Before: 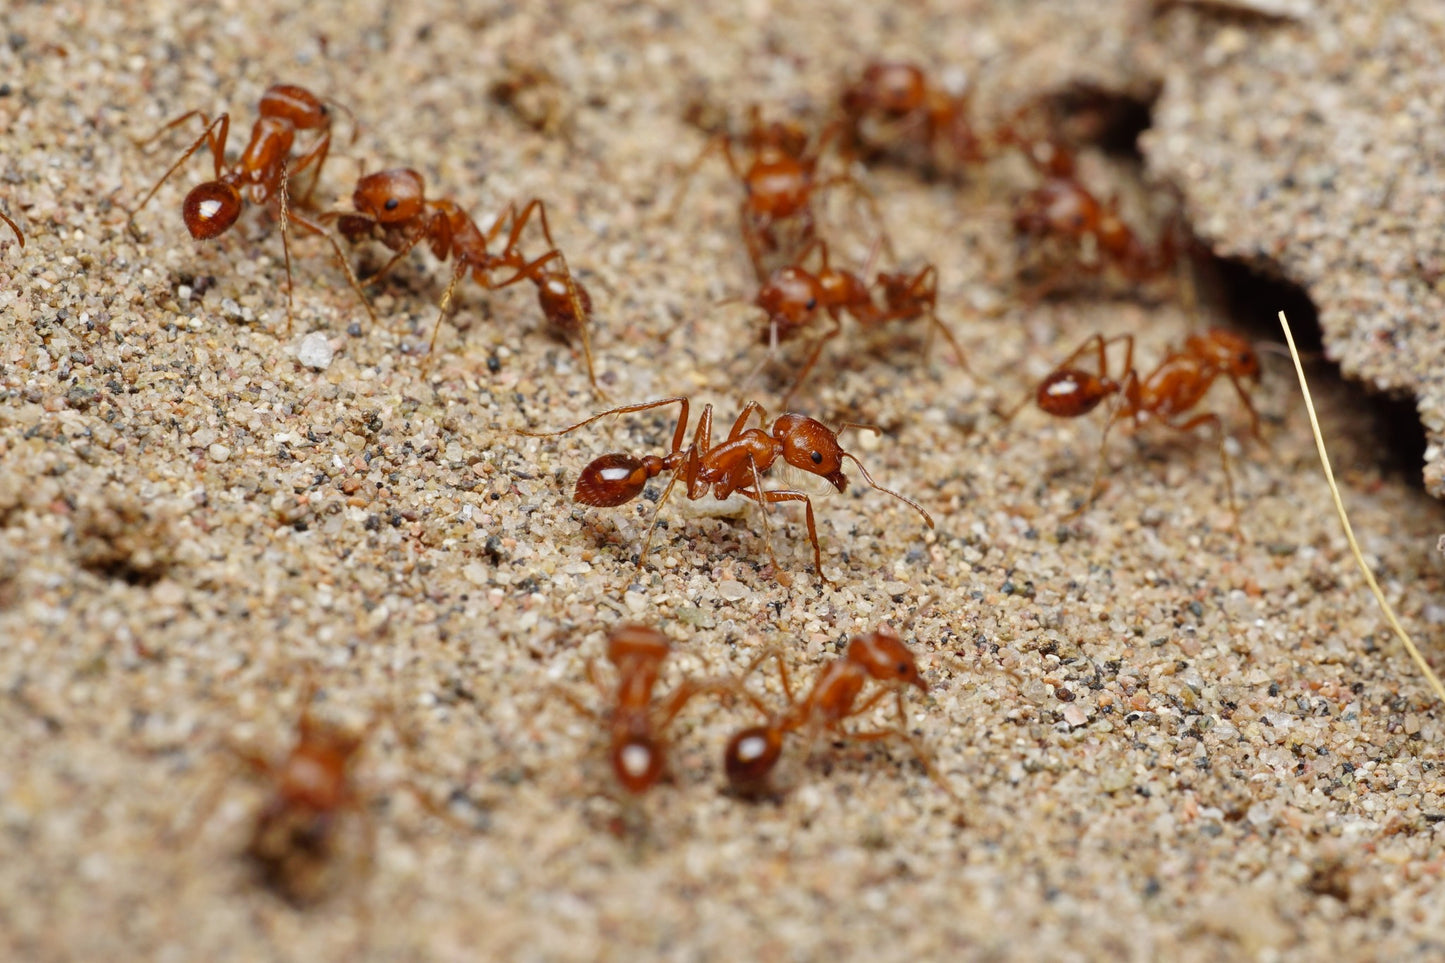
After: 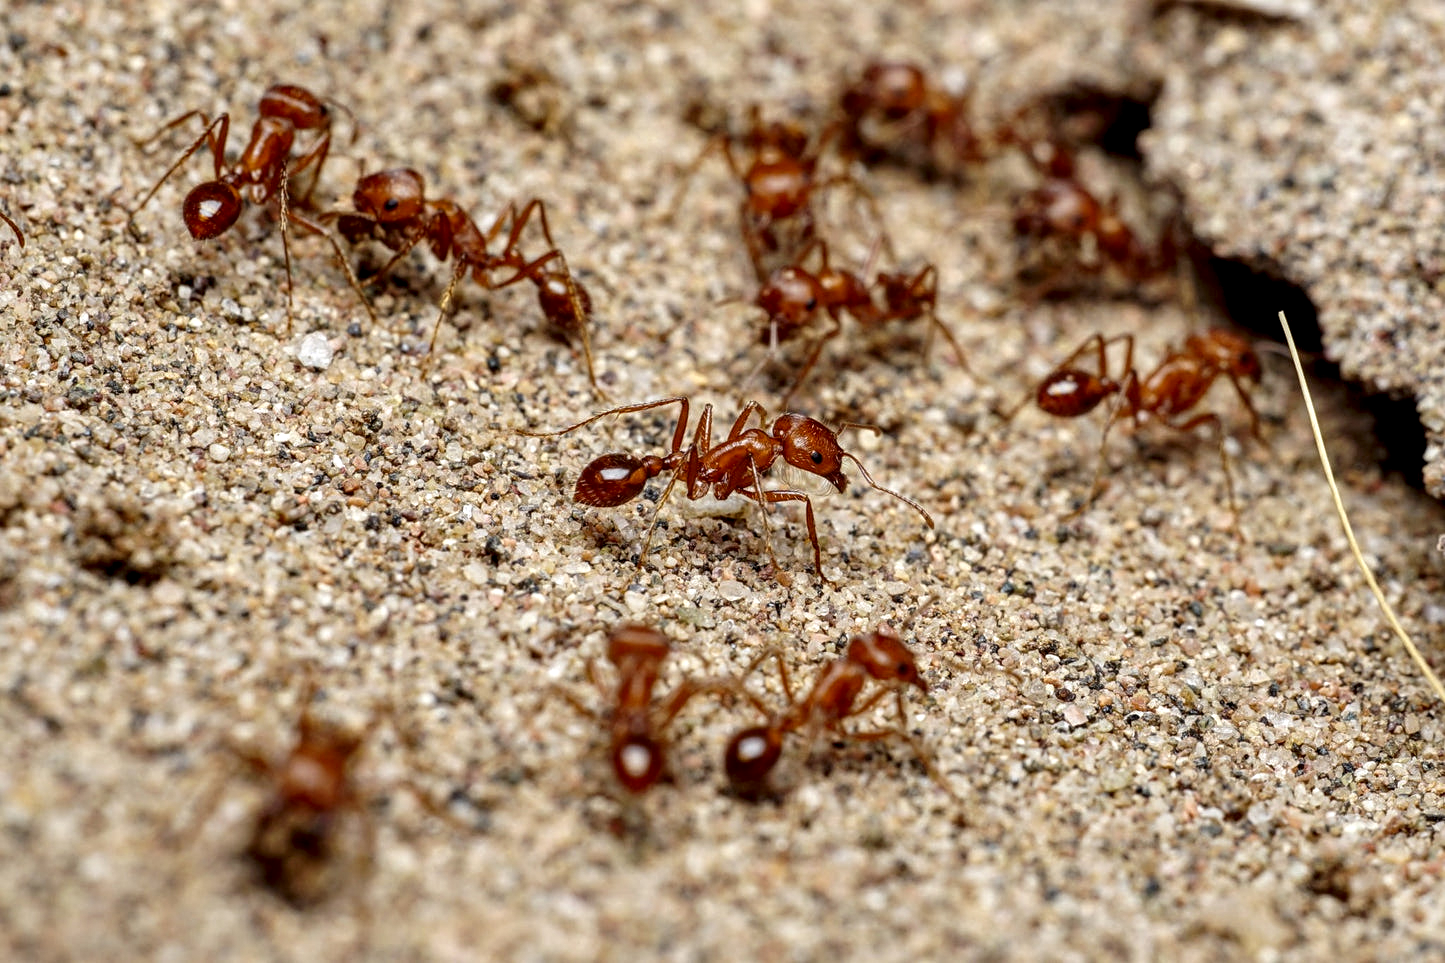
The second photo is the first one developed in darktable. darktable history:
local contrast: detail 160%
sharpen: amount 0.2
